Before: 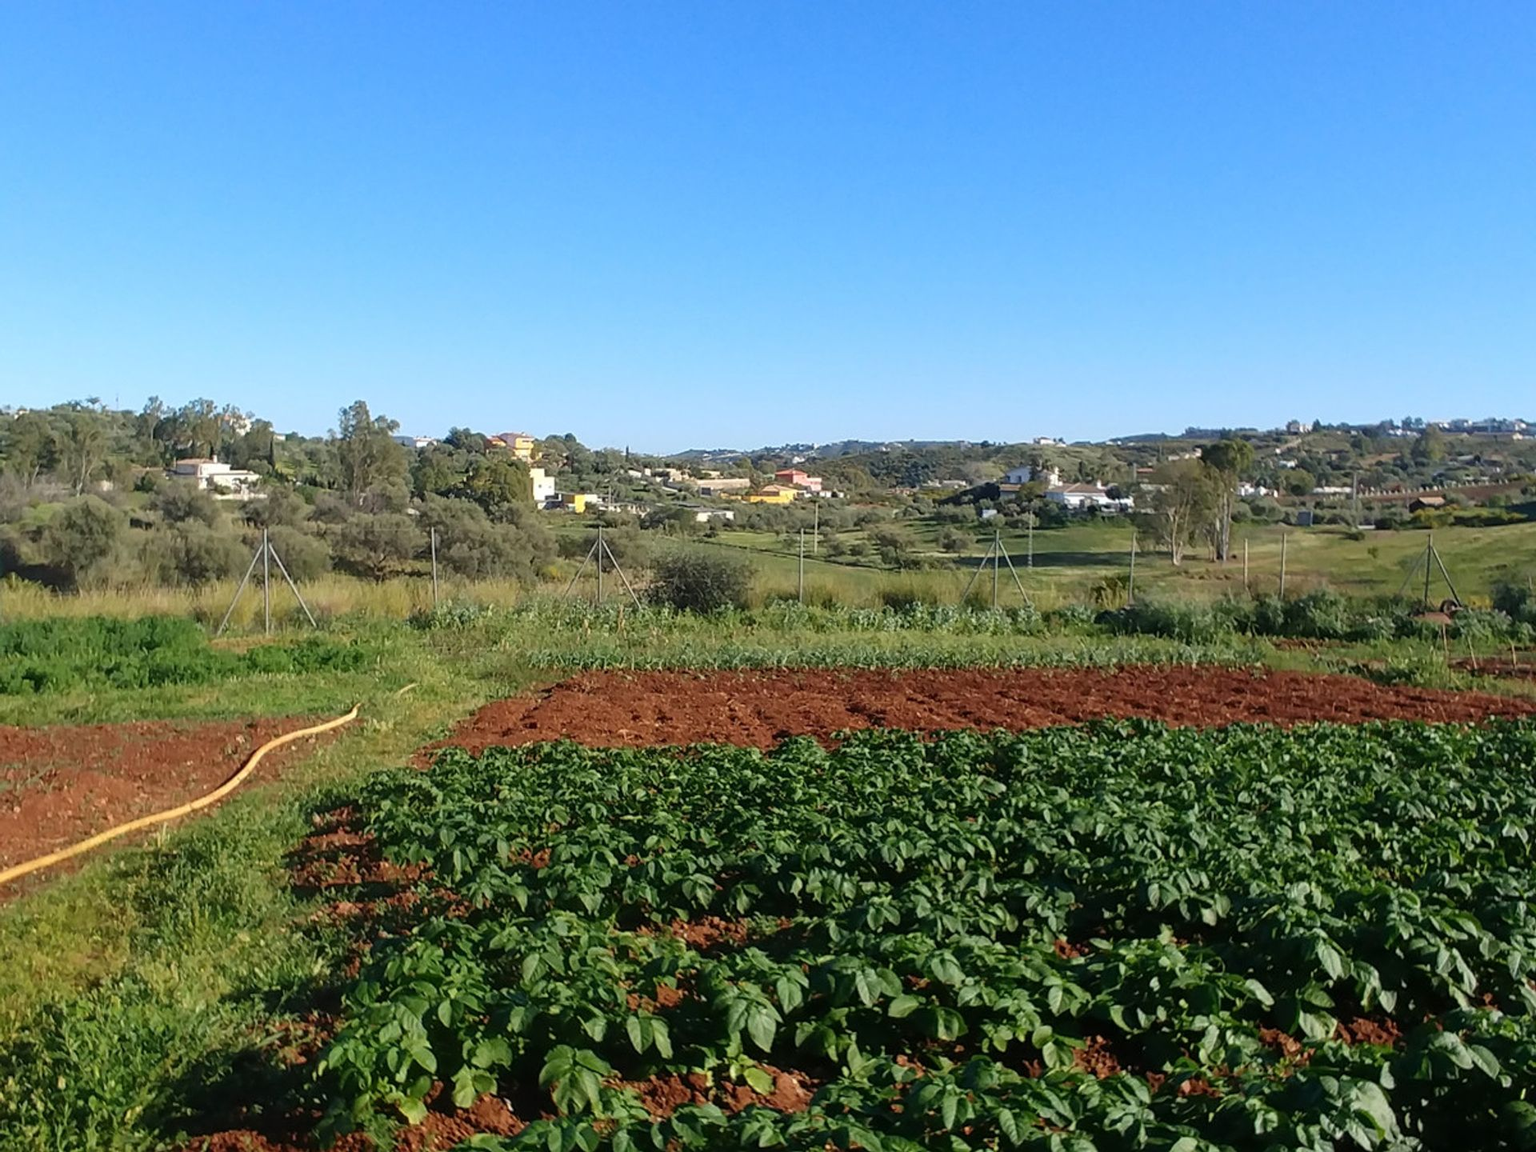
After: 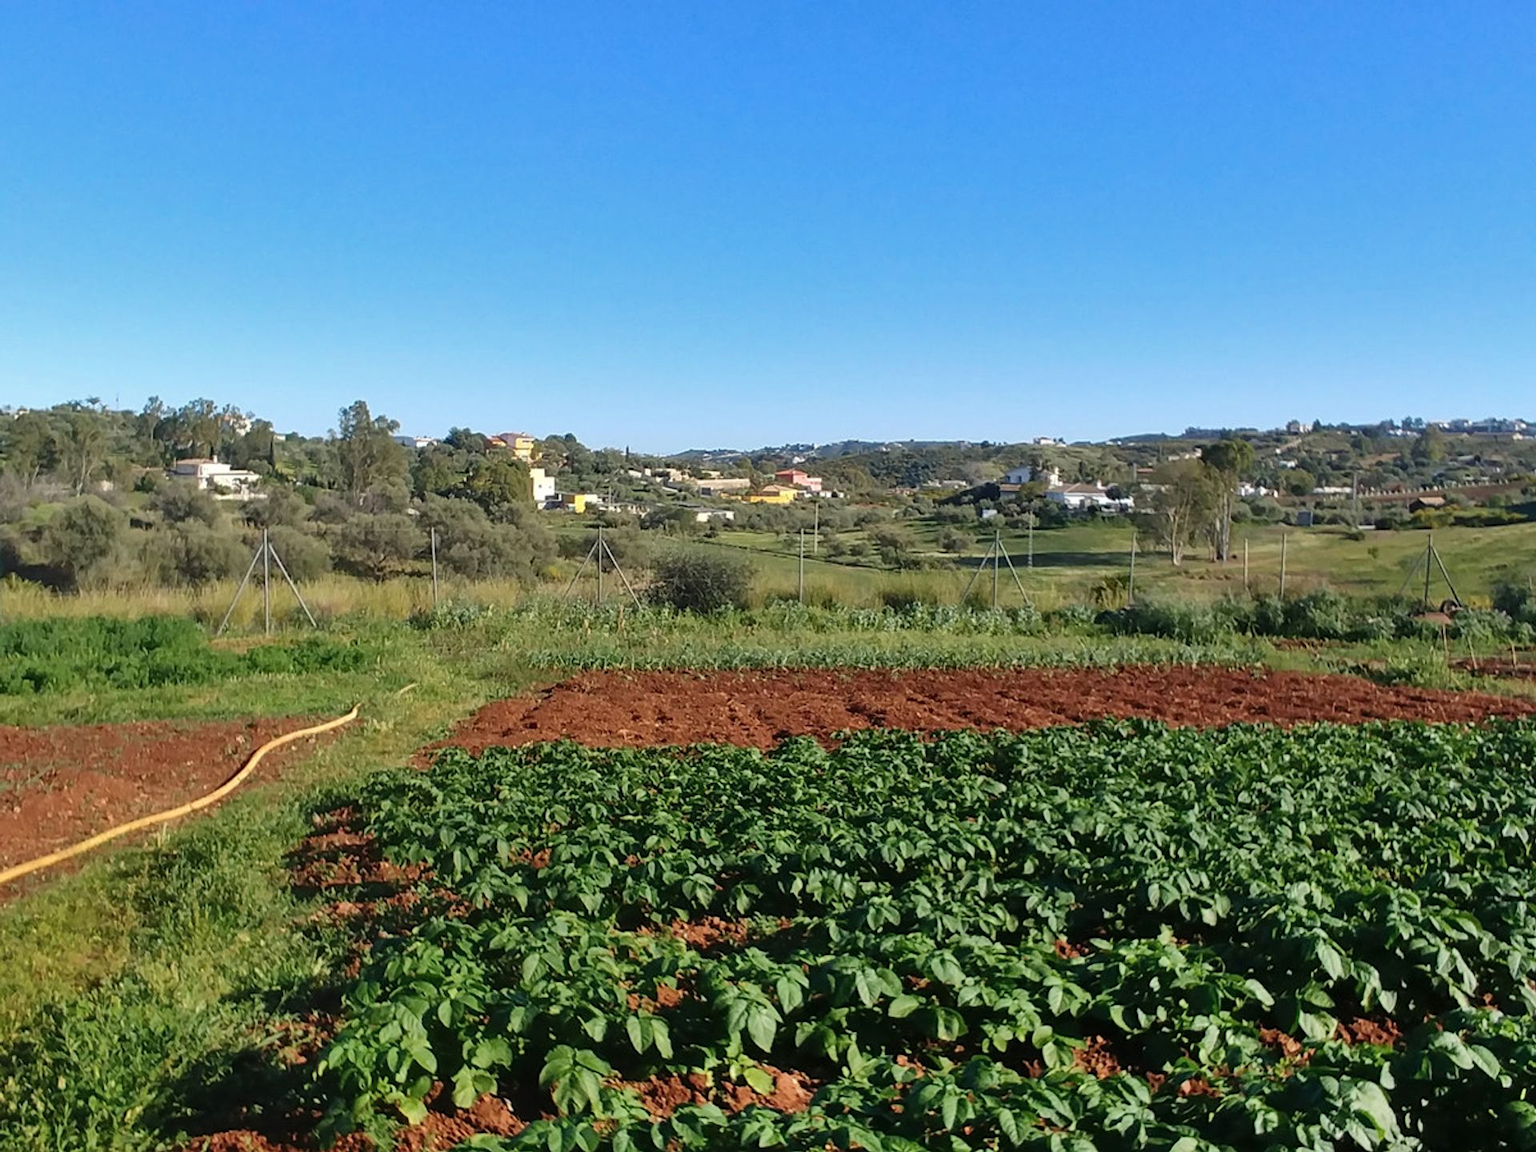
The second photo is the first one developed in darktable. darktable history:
shadows and highlights: highlights color adjustment 52.87%, soften with gaussian
